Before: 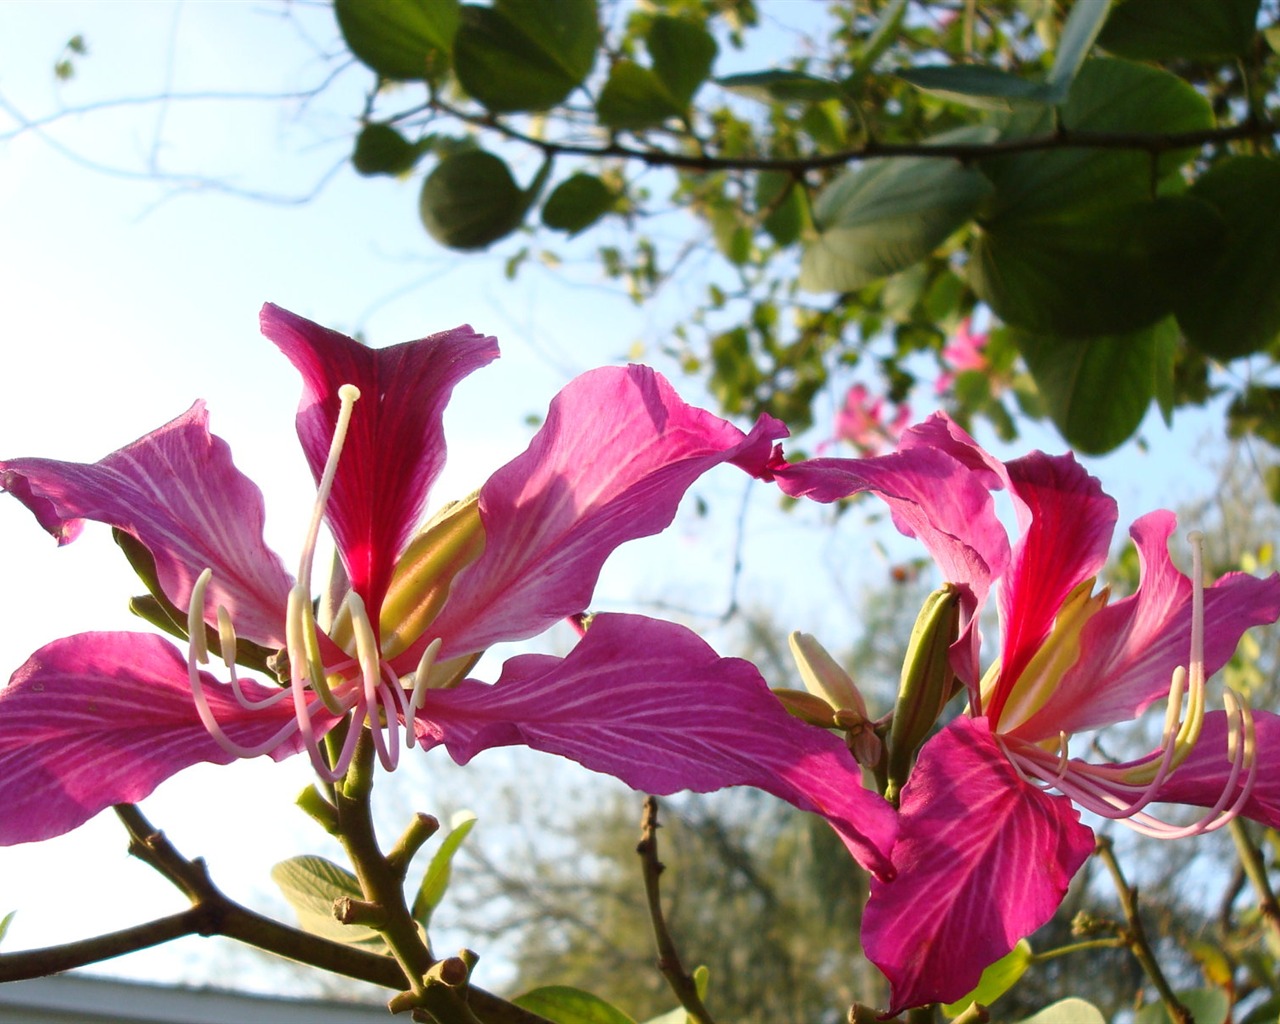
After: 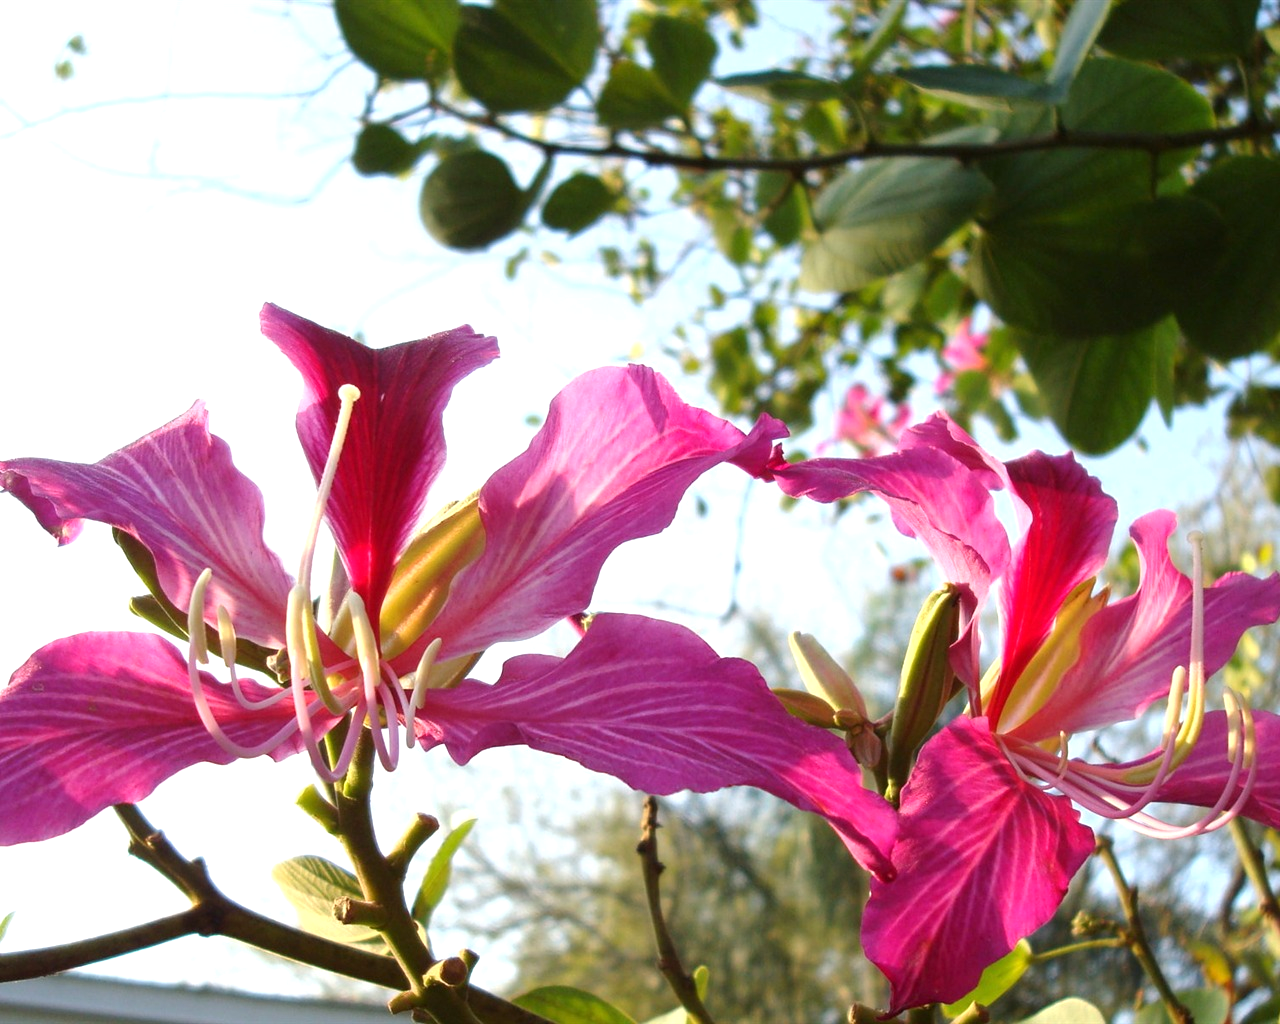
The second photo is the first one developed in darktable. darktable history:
exposure: exposure 0.407 EV, compensate highlight preservation false
